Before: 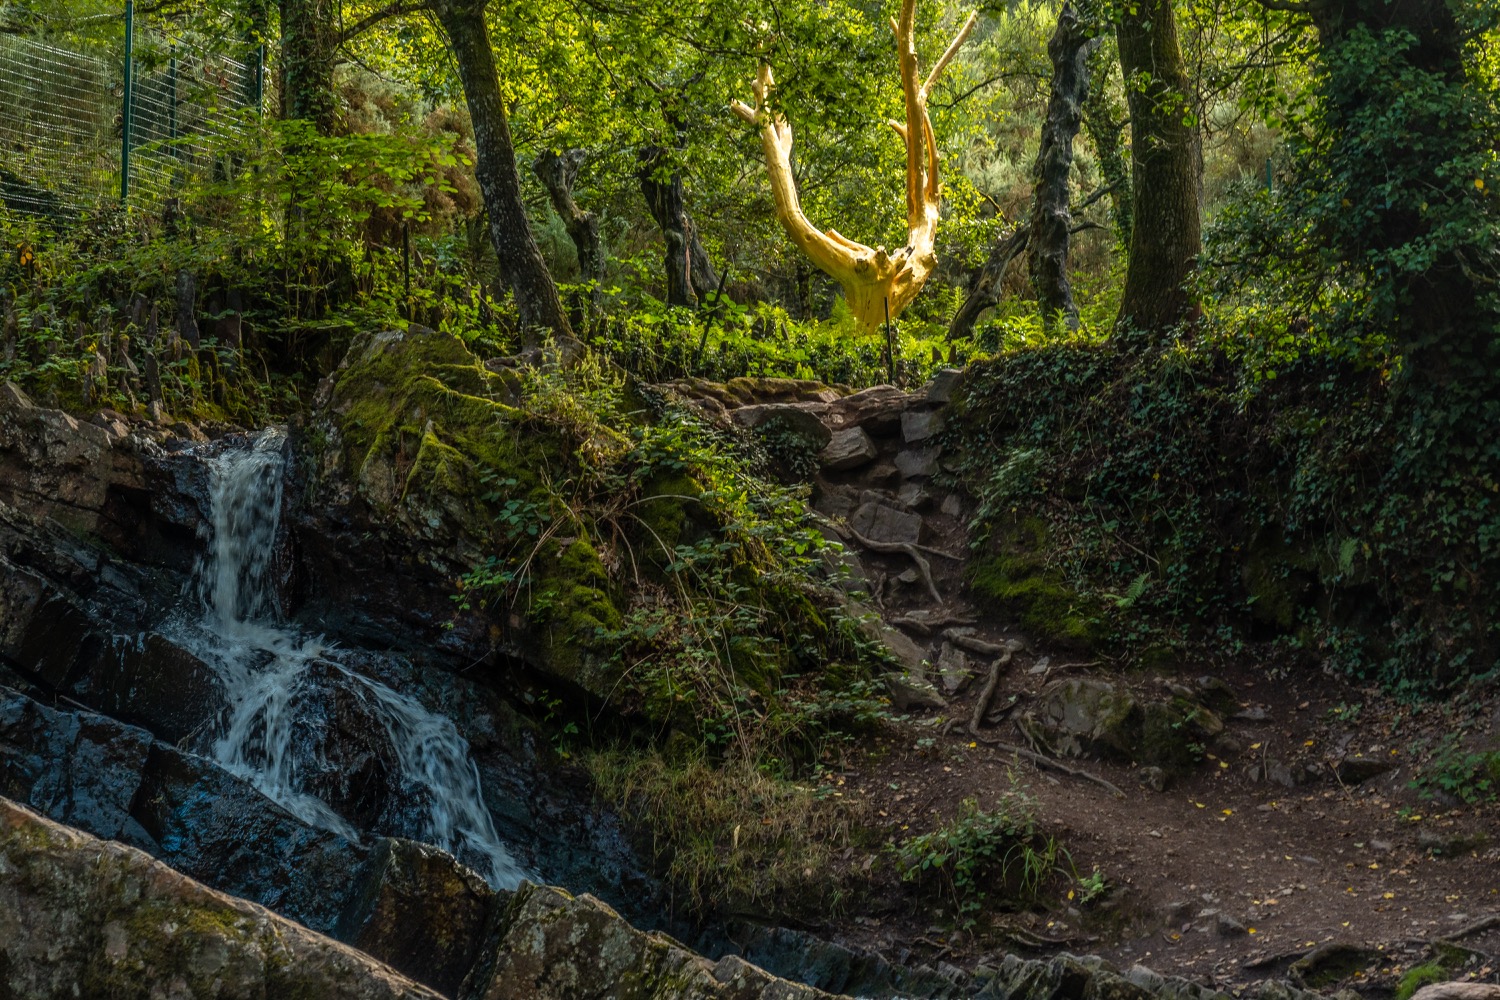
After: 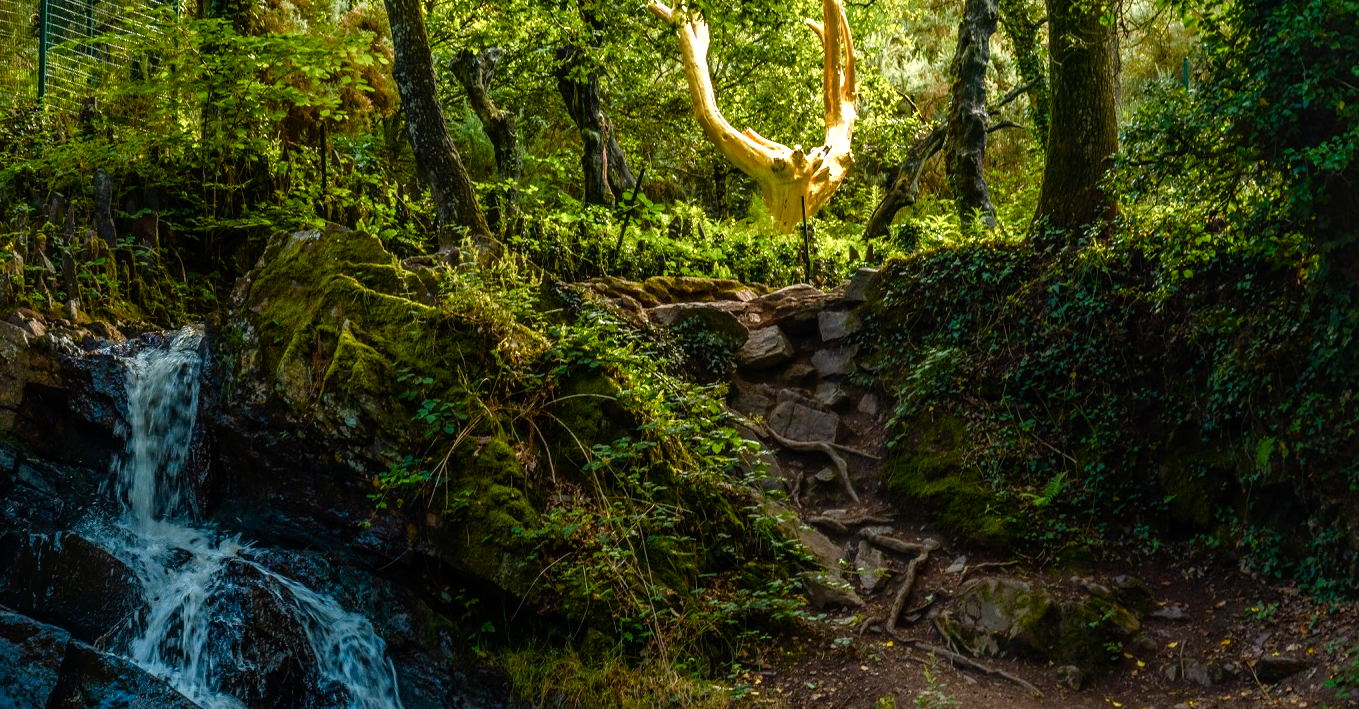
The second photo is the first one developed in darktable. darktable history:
crop: left 5.567%, top 10.126%, right 3.807%, bottom 18.958%
color balance rgb: perceptual saturation grading › global saturation 24.679%, perceptual saturation grading › highlights -50.706%, perceptual saturation grading › mid-tones 19.398%, perceptual saturation grading › shadows 60.891%, global vibrance 20%
tone equalizer: -8 EV -0.713 EV, -7 EV -0.73 EV, -6 EV -0.613 EV, -5 EV -0.408 EV, -3 EV 0.379 EV, -2 EV 0.6 EV, -1 EV 0.681 EV, +0 EV 0.759 EV
